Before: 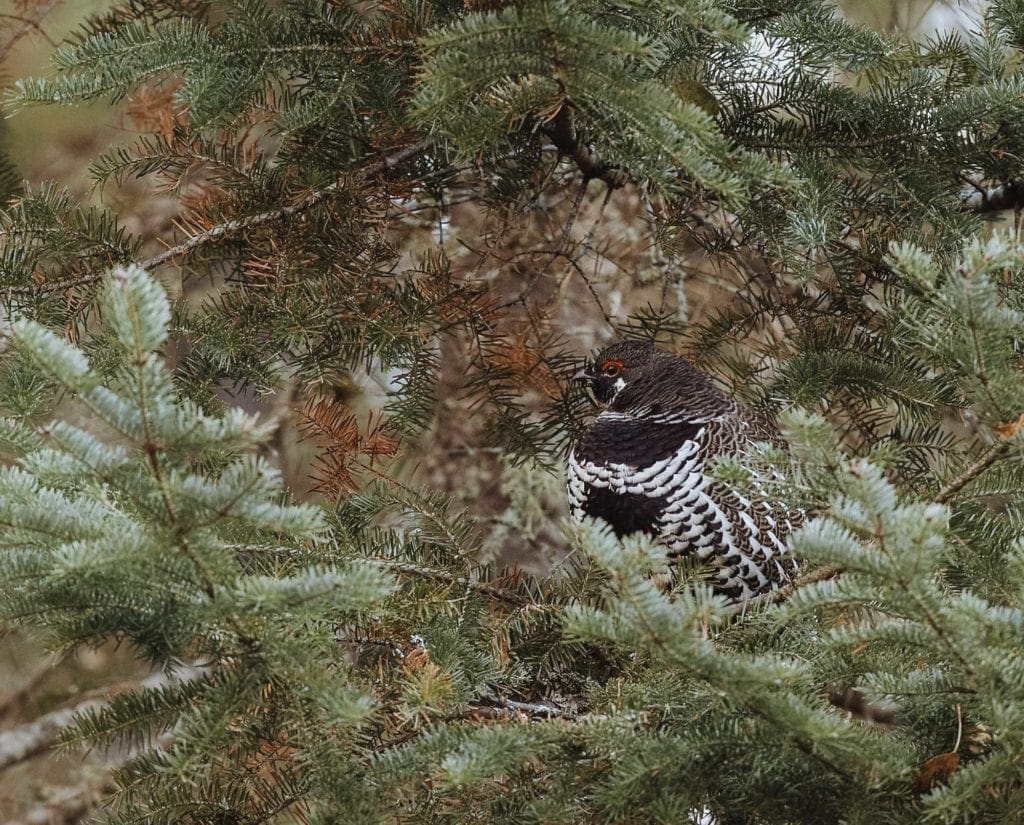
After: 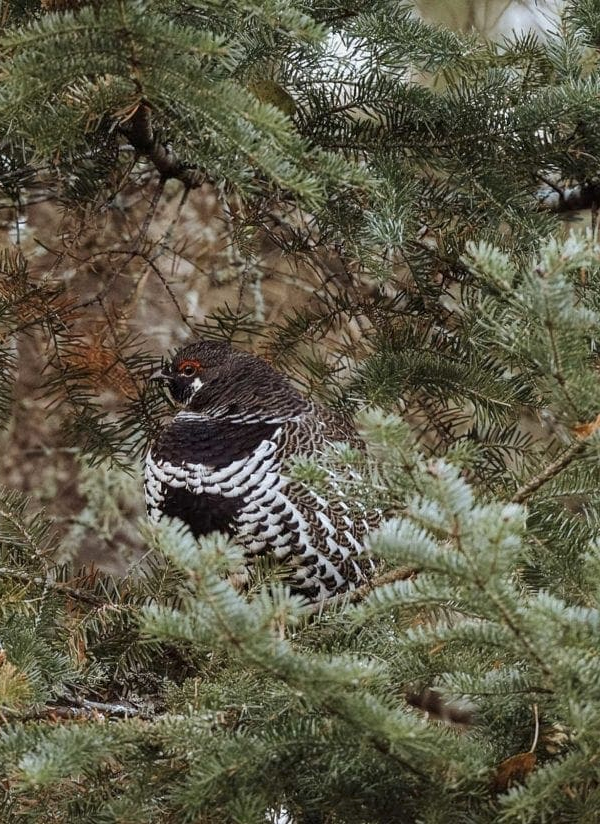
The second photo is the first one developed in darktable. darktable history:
crop: left 41.376%
local contrast: highlights 105%, shadows 101%, detail 119%, midtone range 0.2
